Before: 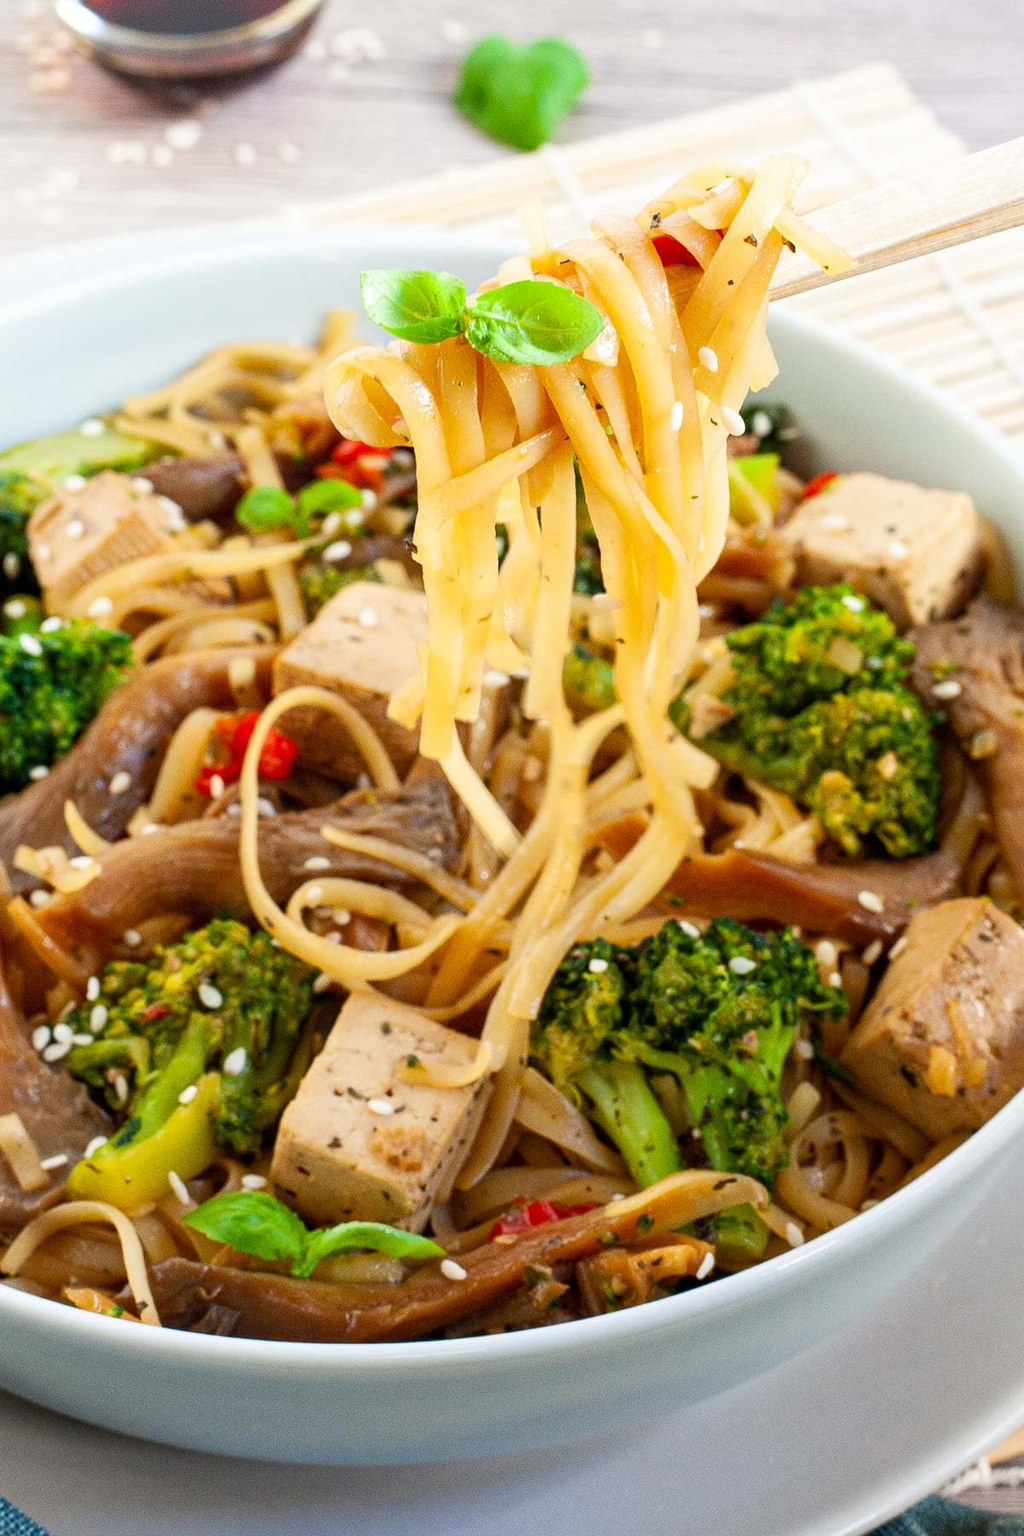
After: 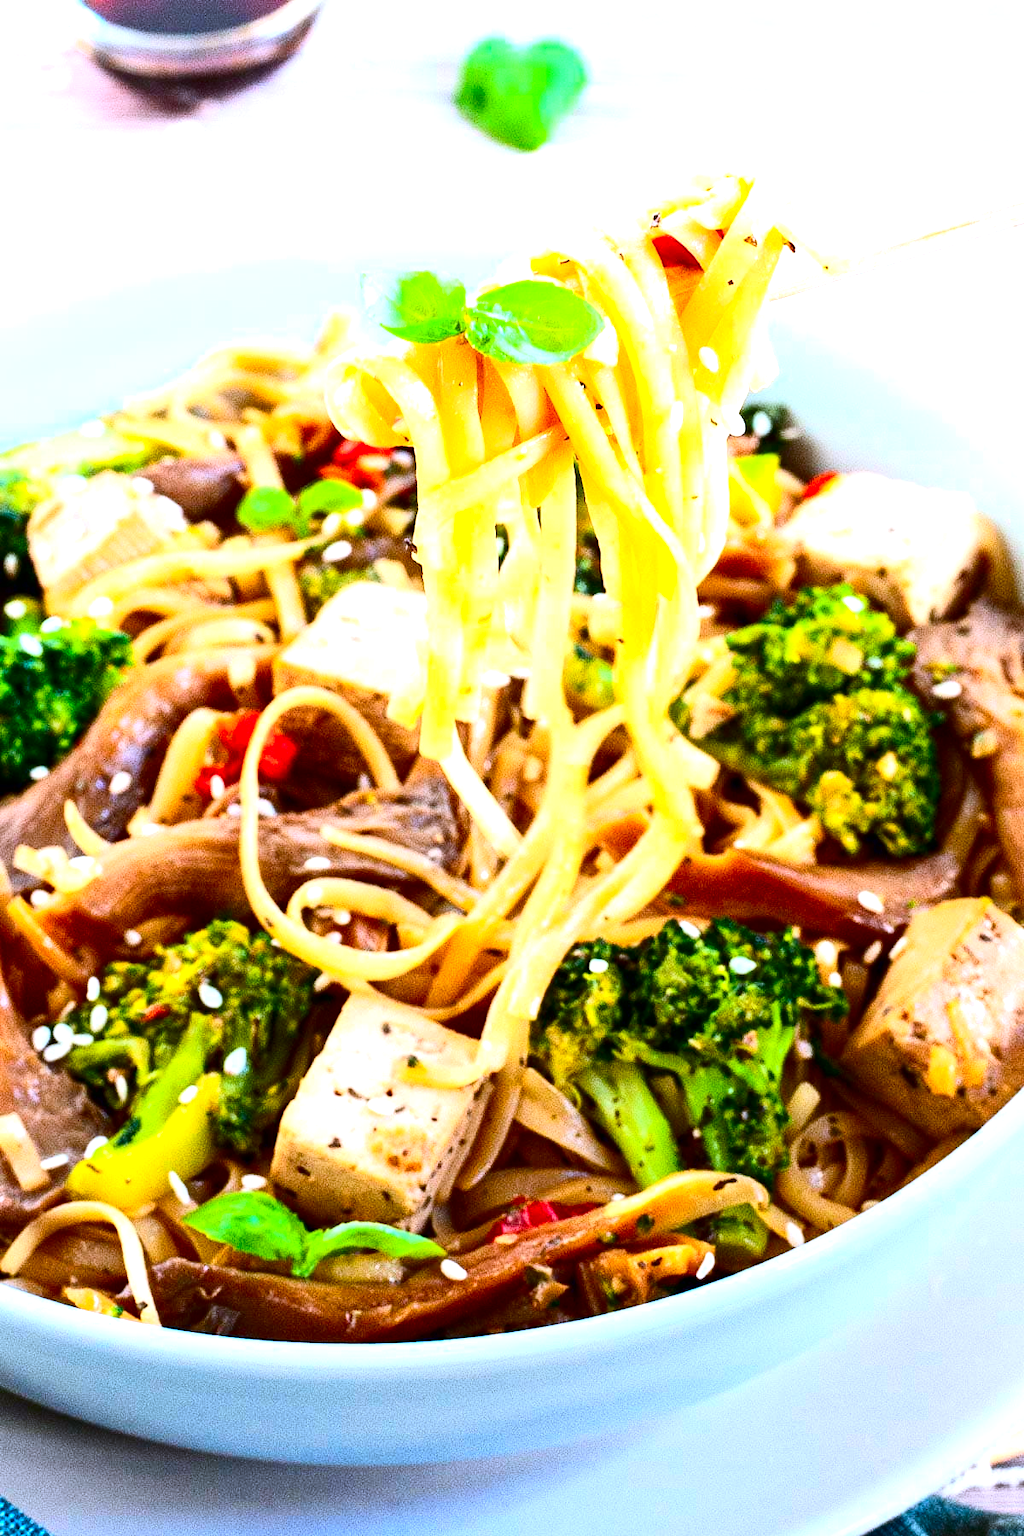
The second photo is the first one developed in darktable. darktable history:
contrast brightness saturation: contrast 0.31, brightness -0.079, saturation 0.174
exposure: black level correction 0, exposure 0.301 EV, compensate highlight preservation false
color correction: highlights a* -2.04, highlights b* -18.58
color calibration: illuminant as shot in camera, x 0.358, y 0.373, temperature 4628.91 K
color balance rgb: perceptual saturation grading › global saturation 15.086%, perceptual brilliance grading › global brilliance 18.799%
